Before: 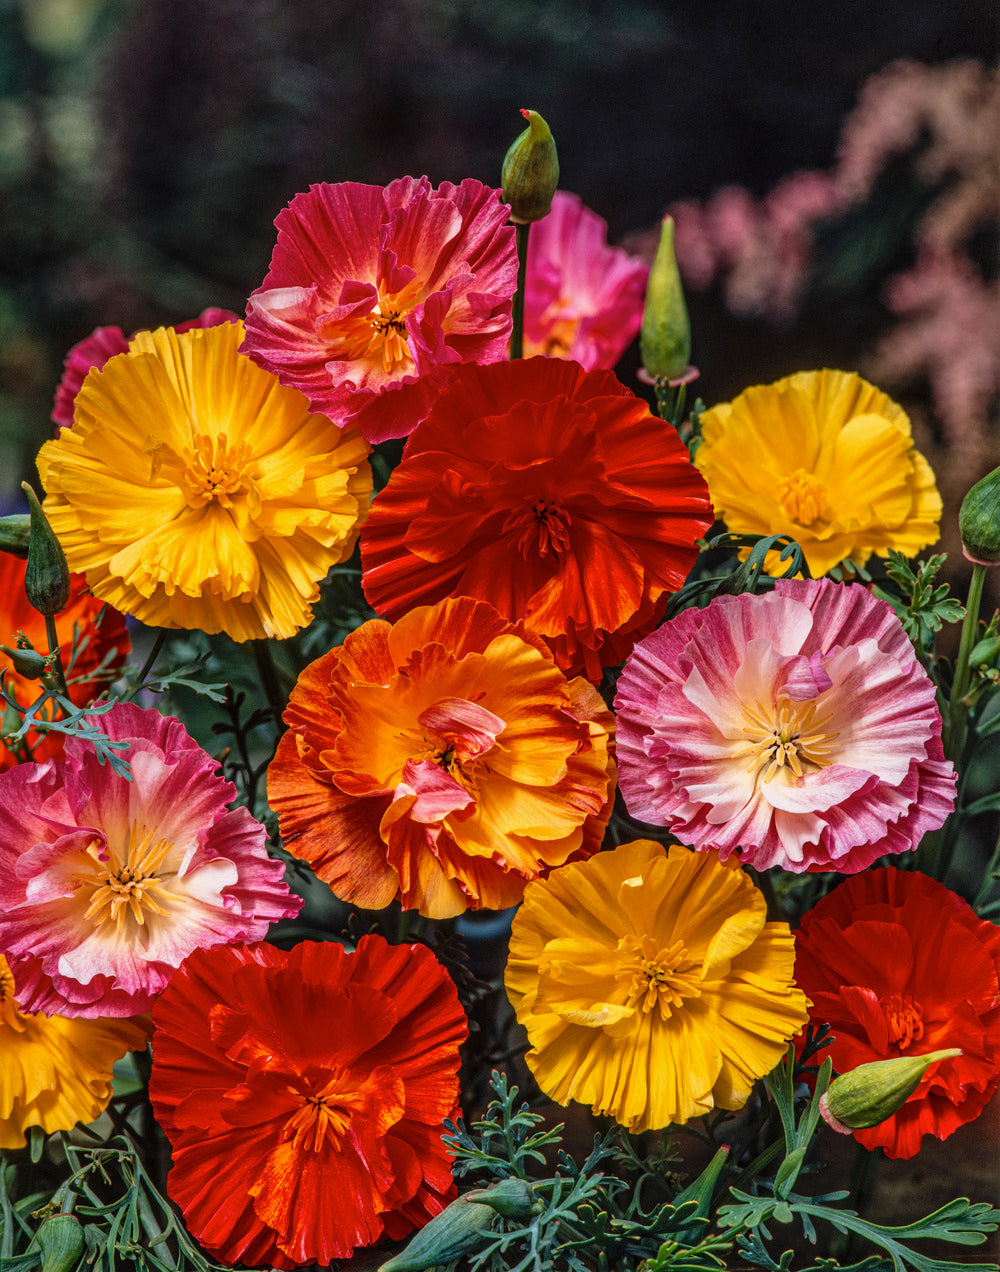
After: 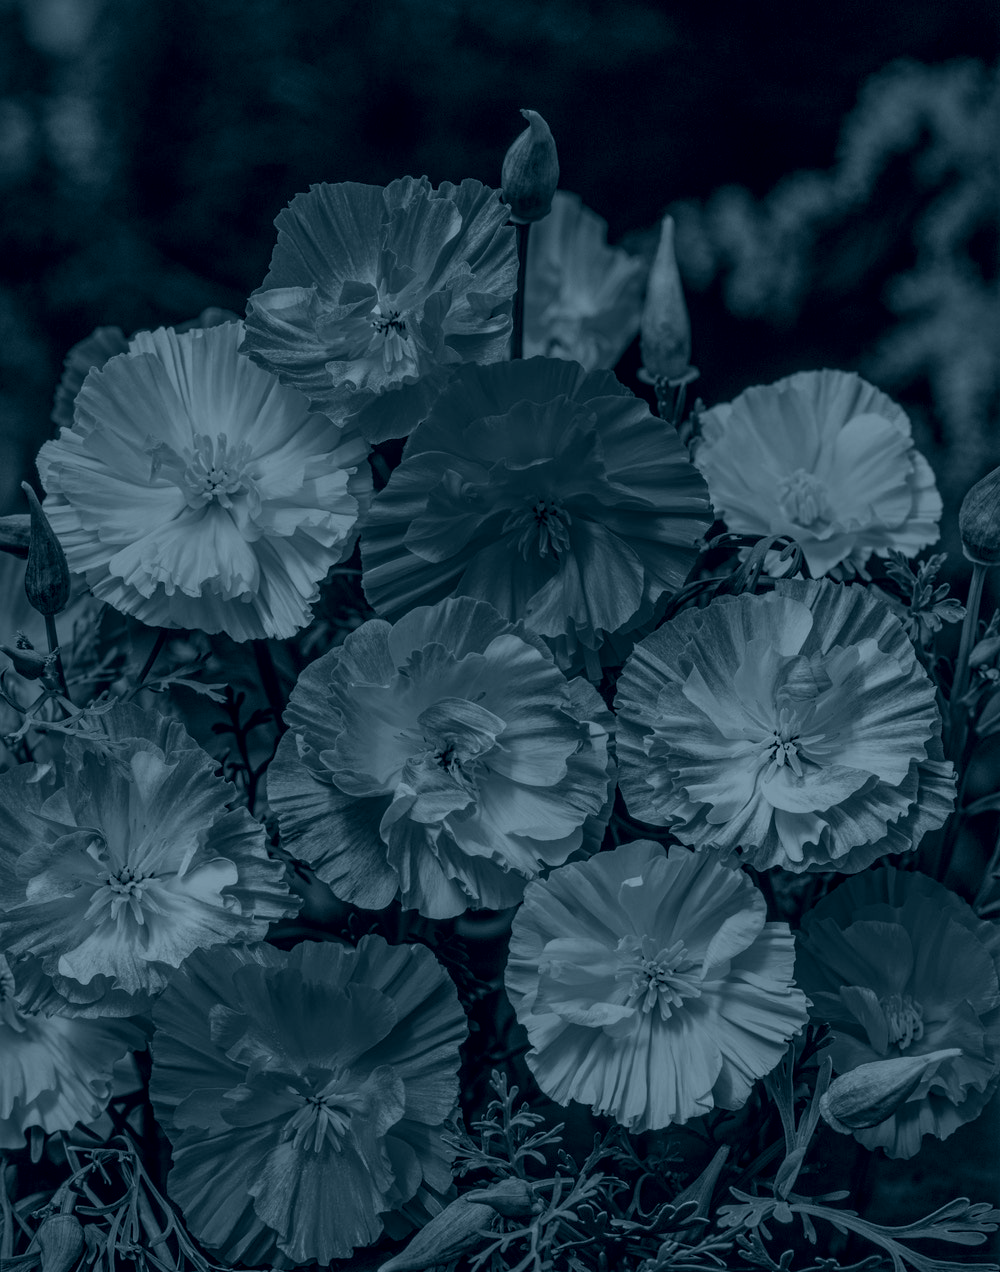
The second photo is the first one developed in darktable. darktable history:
exposure: exposure 0.566 EV, compensate highlight preservation false
colorize: hue 194.4°, saturation 29%, source mix 61.75%, lightness 3.98%, version 1
